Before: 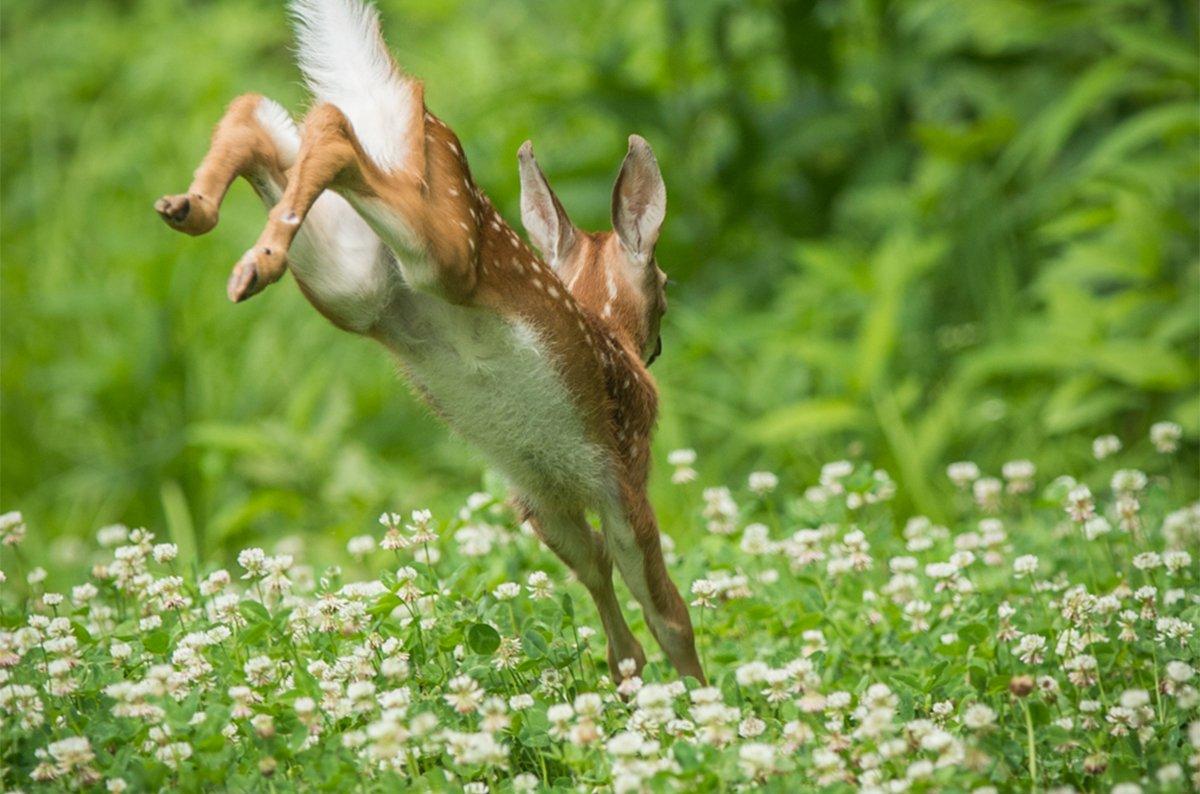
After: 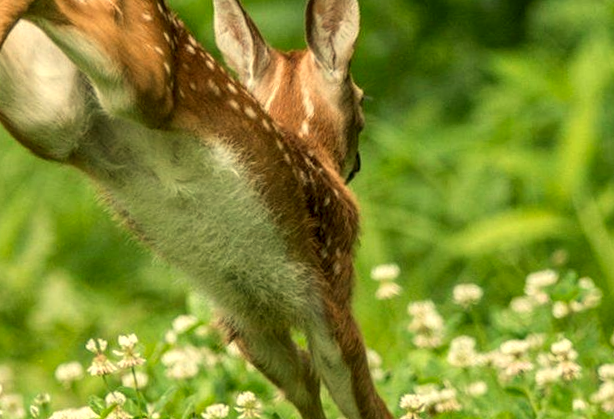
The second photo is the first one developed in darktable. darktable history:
crop: left 25%, top 25%, right 25%, bottom 25%
rotate and perspective: rotation -2.22°, lens shift (horizontal) -0.022, automatic cropping off
vibrance: on, module defaults
local contrast: highlights 25%, detail 150%
white balance: red 1.08, blue 0.791
